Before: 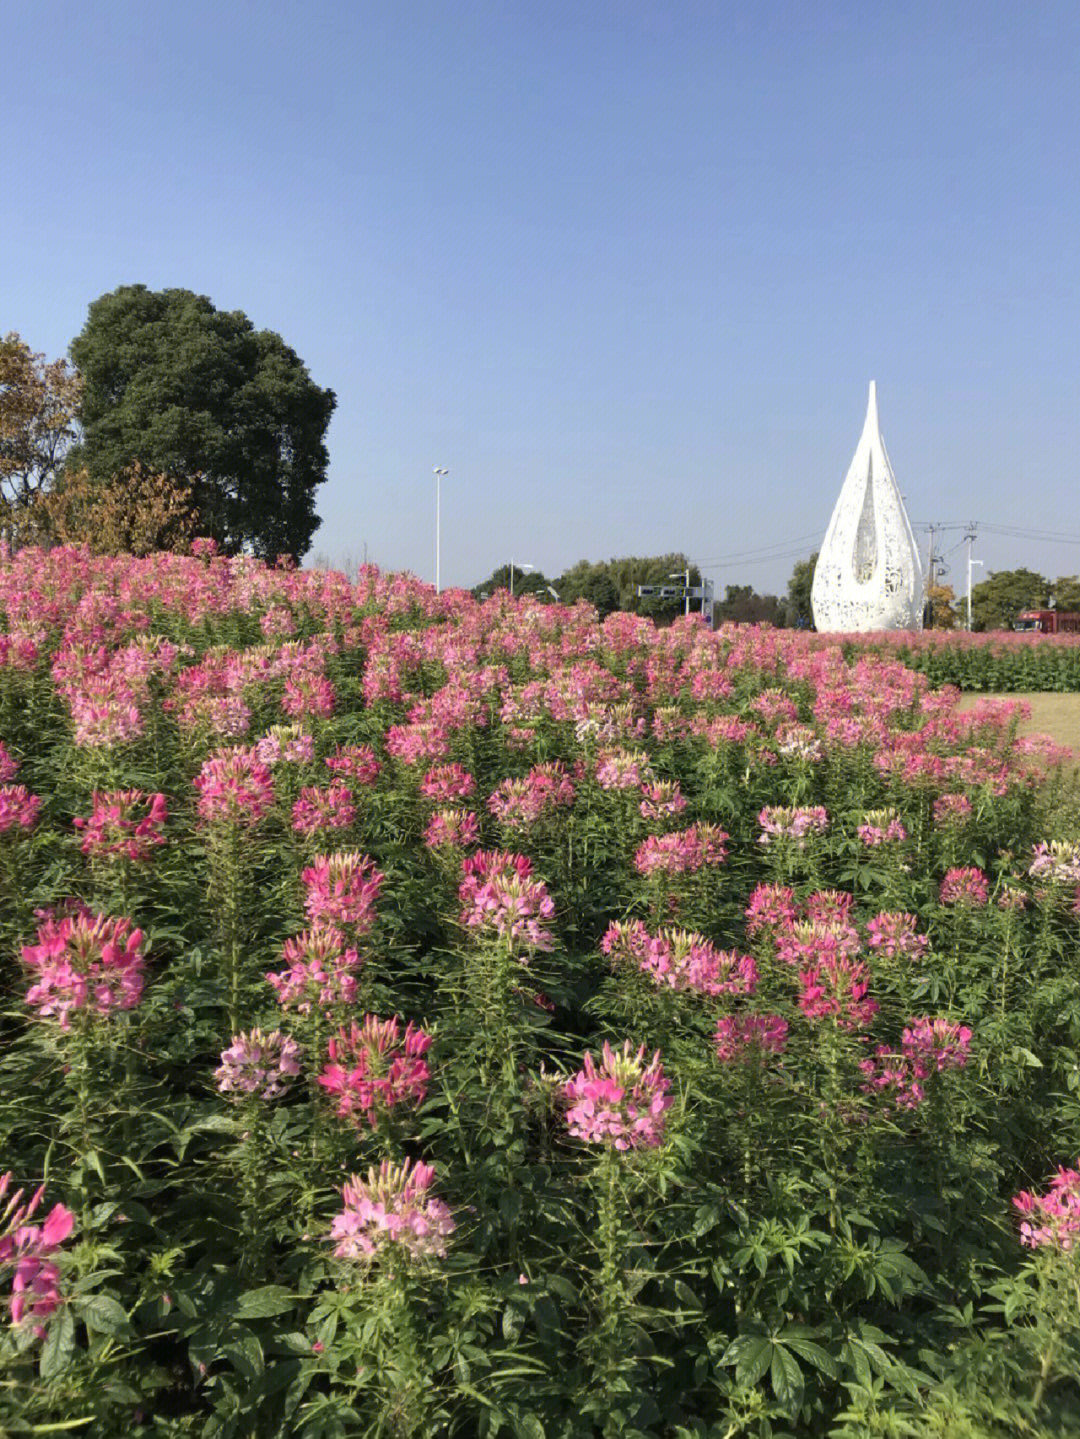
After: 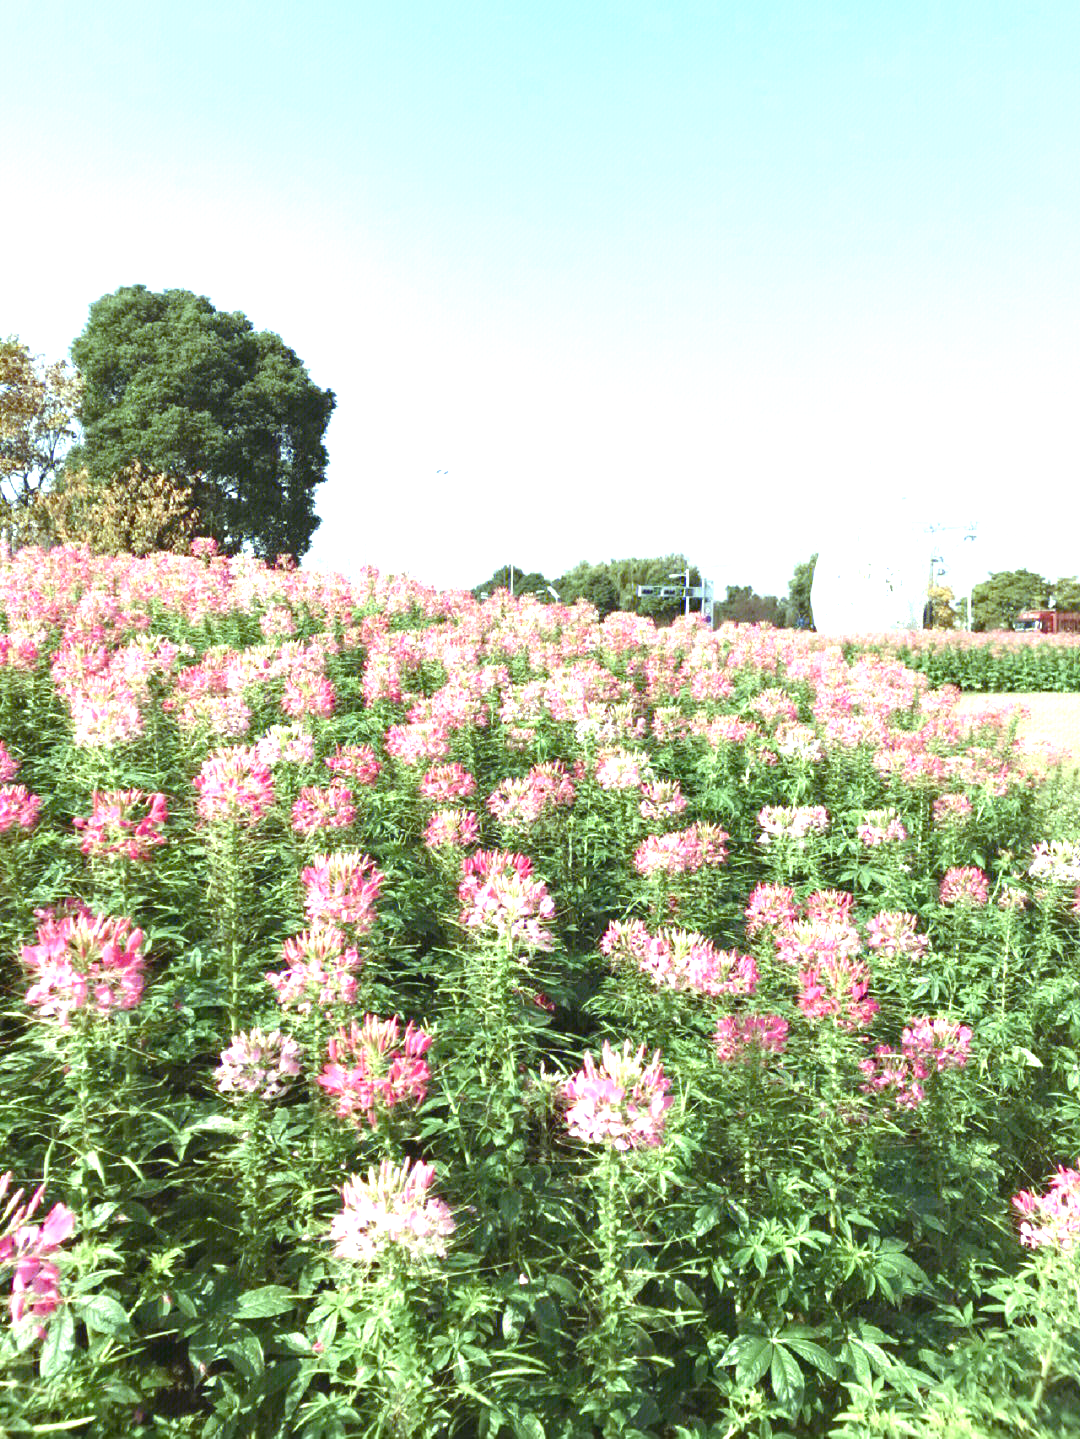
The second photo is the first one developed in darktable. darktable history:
shadows and highlights: shadows 30.86, highlights 1.02, highlights color adjustment 31.5%, soften with gaussian
color balance rgb: highlights gain › chroma 5.399%, highlights gain › hue 195.89°, global offset › luminance 0.532%, perceptual saturation grading › global saturation 25.018%, perceptual saturation grading › highlights -50.054%, perceptual saturation grading › shadows 30.547%
exposure: black level correction 0, exposure 1.679 EV, compensate highlight preservation false
color correction: highlights a* 5.74, highlights b* 4.73
levels: gray 59.38%
